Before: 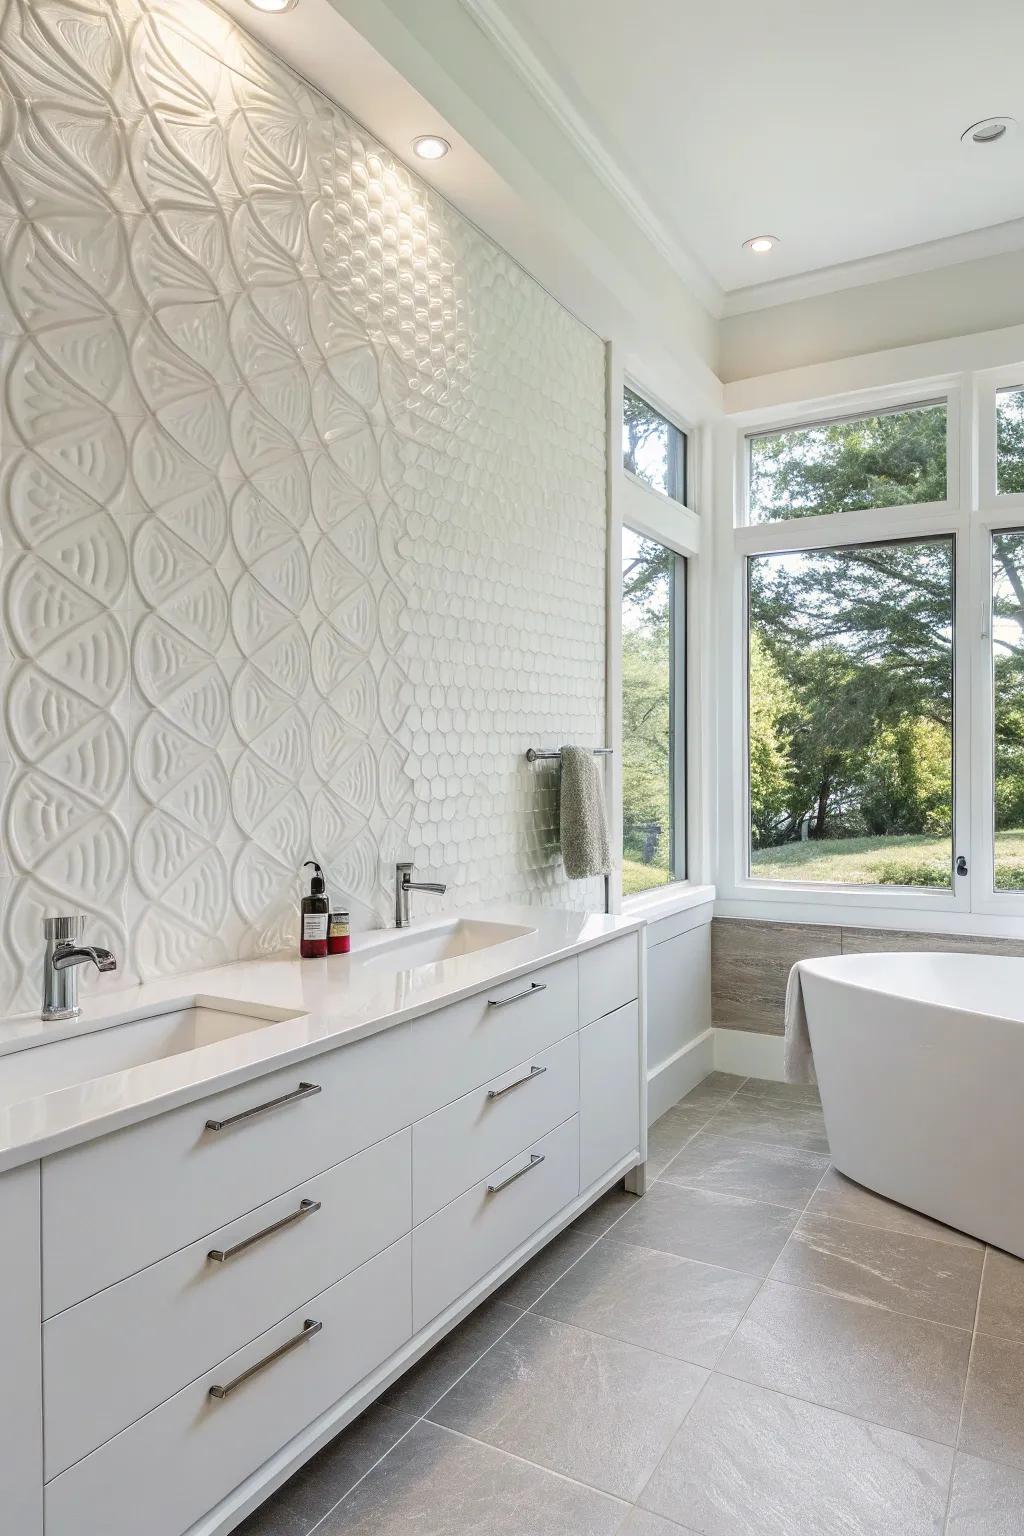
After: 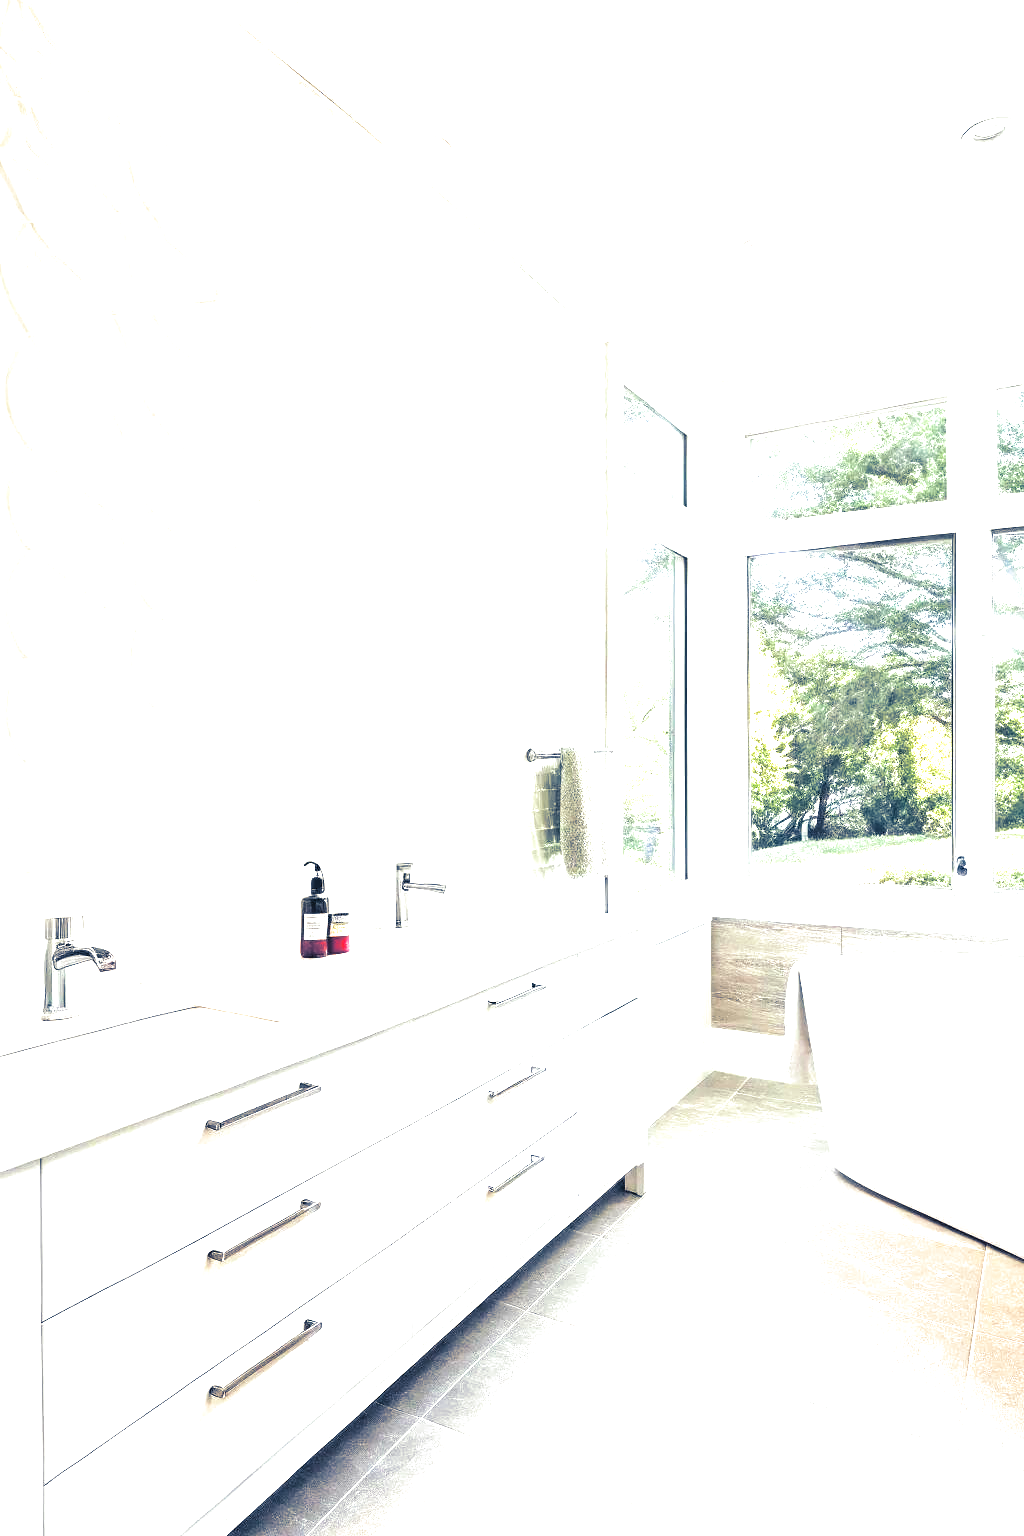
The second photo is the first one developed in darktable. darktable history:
exposure: black level correction 0, exposure 2 EV, compensate highlight preservation false
split-toning: shadows › hue 226.8°, shadows › saturation 0.84
